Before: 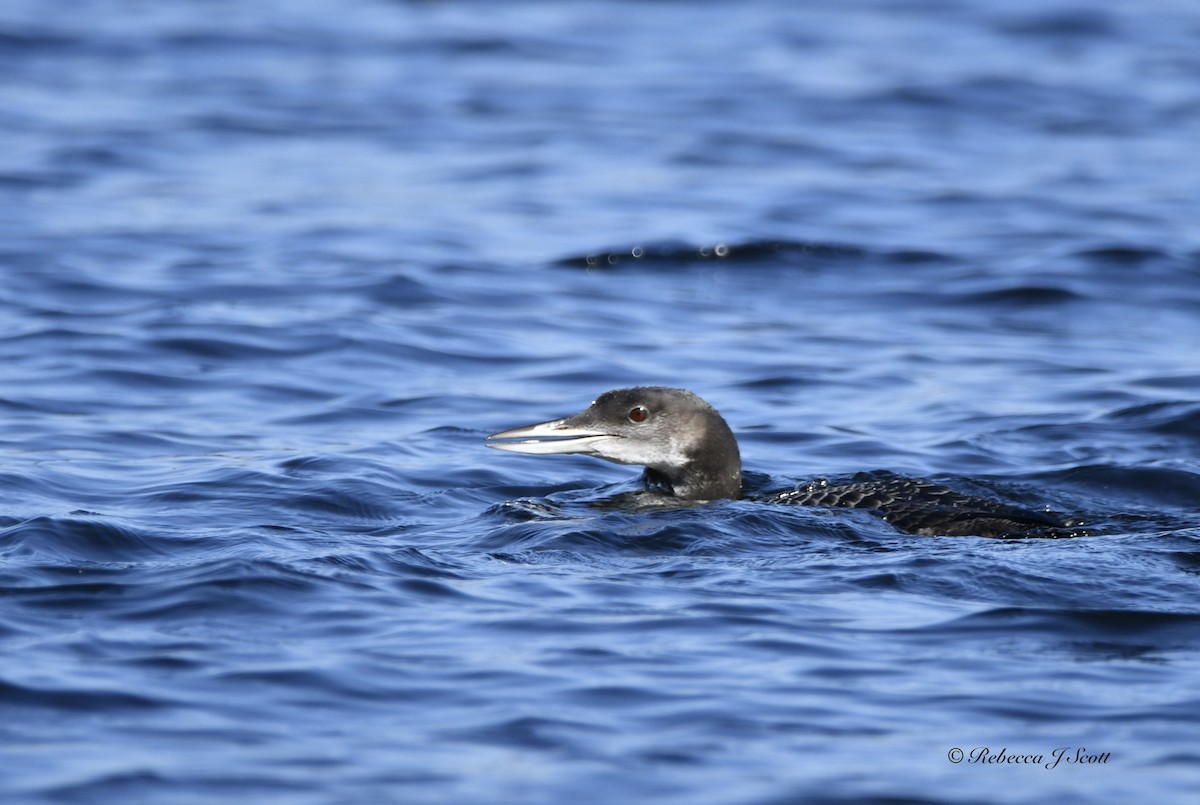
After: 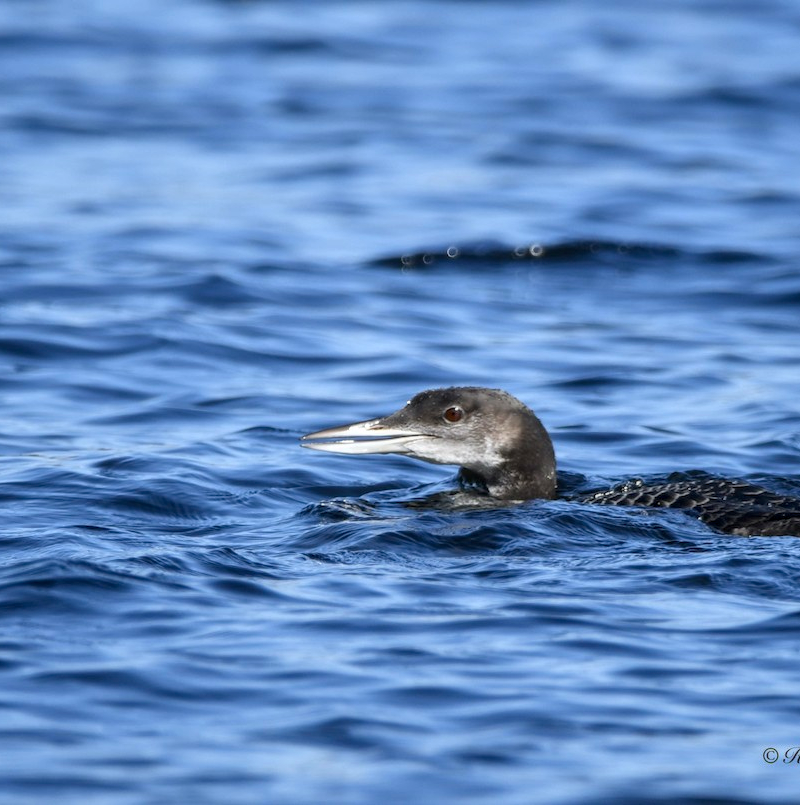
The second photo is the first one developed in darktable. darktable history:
crop and rotate: left 15.446%, right 17.836%
exposure: black level correction 0.001, compensate highlight preservation false
local contrast: highlights 0%, shadows 0%, detail 133%
